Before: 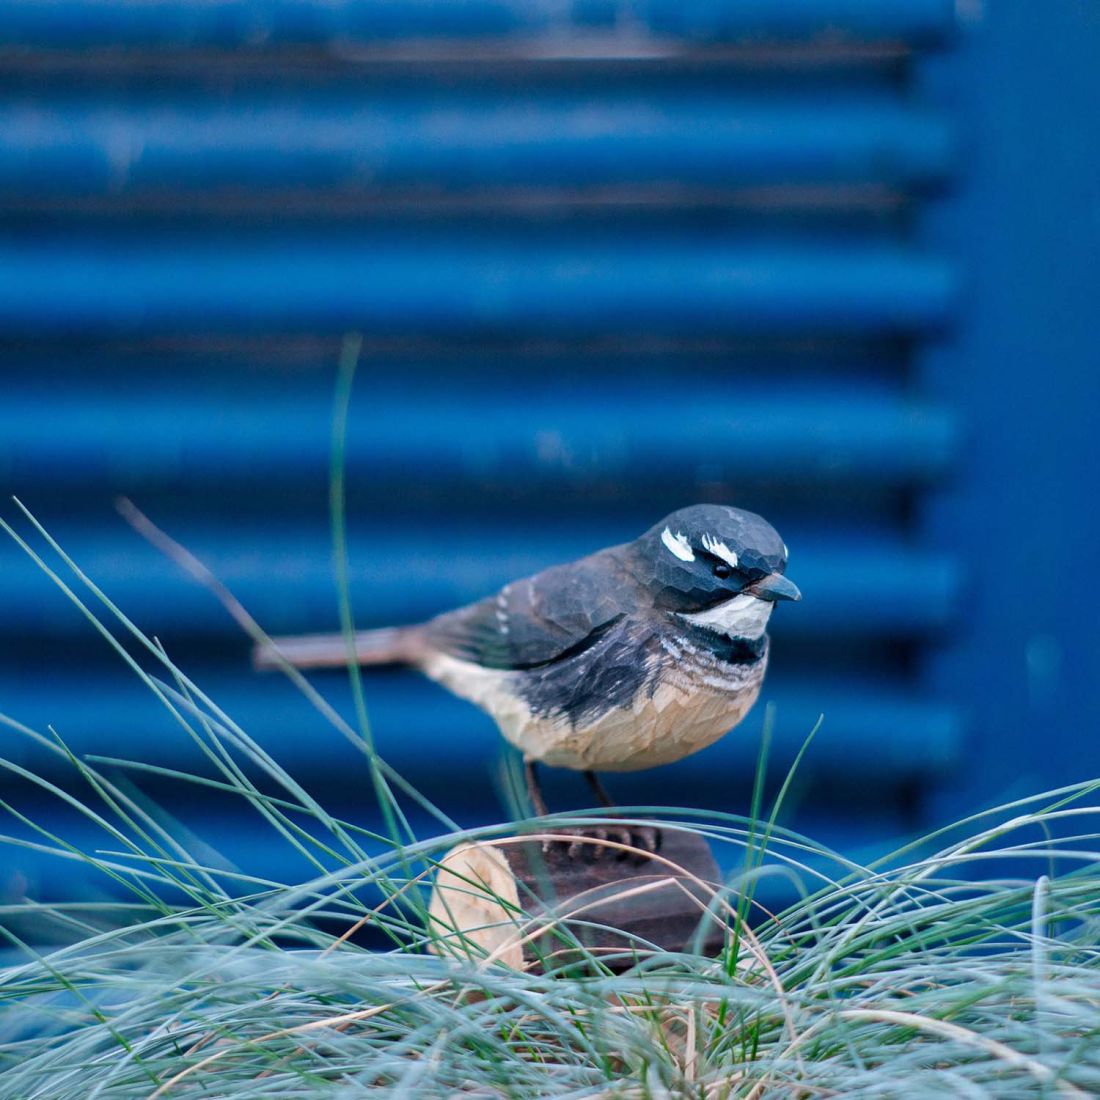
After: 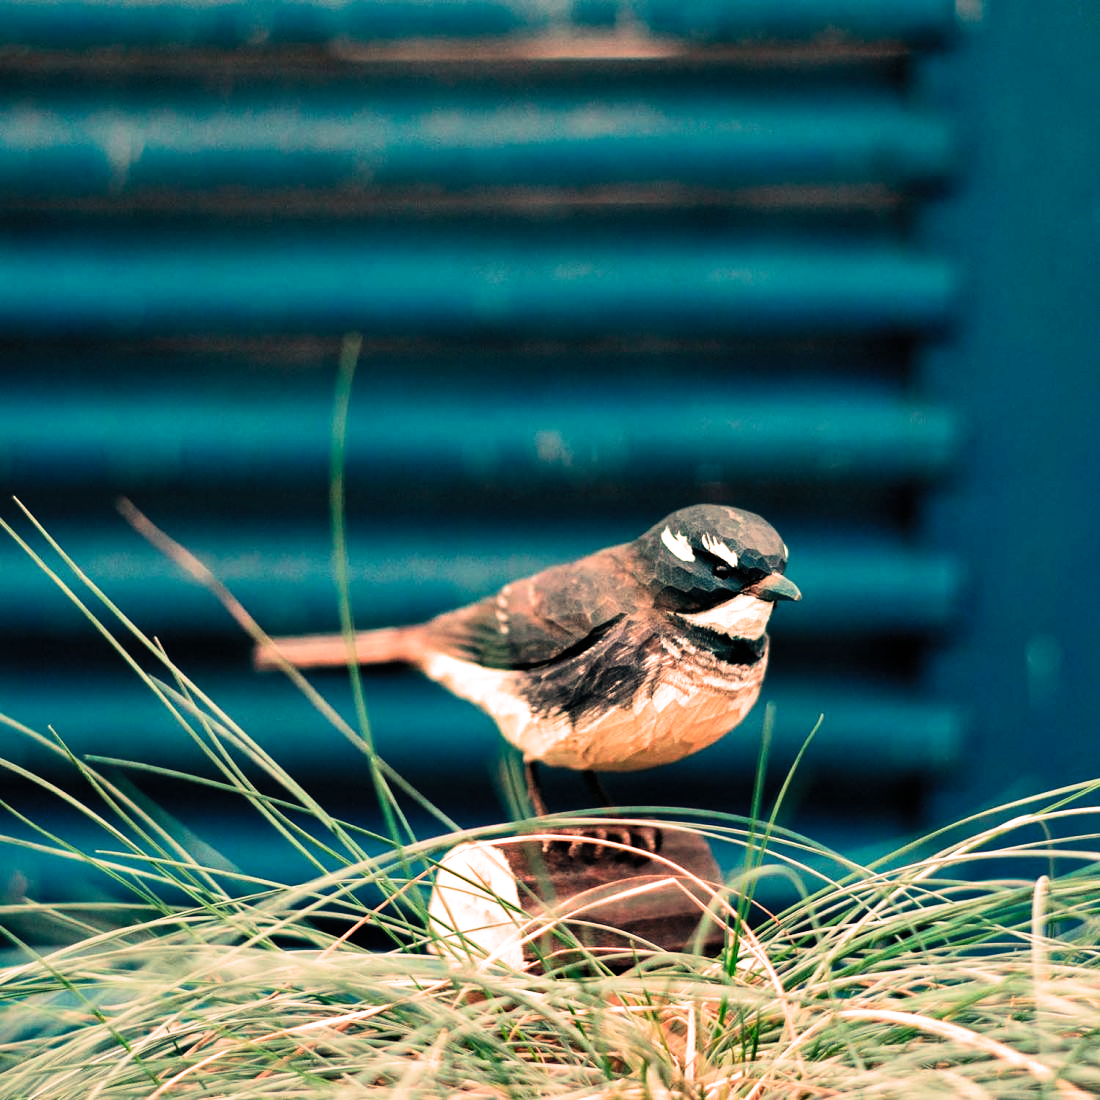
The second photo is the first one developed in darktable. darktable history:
white balance: red 1.467, blue 0.684
filmic rgb: black relative exposure -8.2 EV, white relative exposure 2.2 EV, threshold 3 EV, hardness 7.11, latitude 75%, contrast 1.325, highlights saturation mix -2%, shadows ↔ highlights balance 30%, preserve chrominance RGB euclidean norm, color science v5 (2021), contrast in shadows safe, contrast in highlights safe, enable highlight reconstruction true
contrast brightness saturation: contrast 0.2, brightness 0.16, saturation 0.22
